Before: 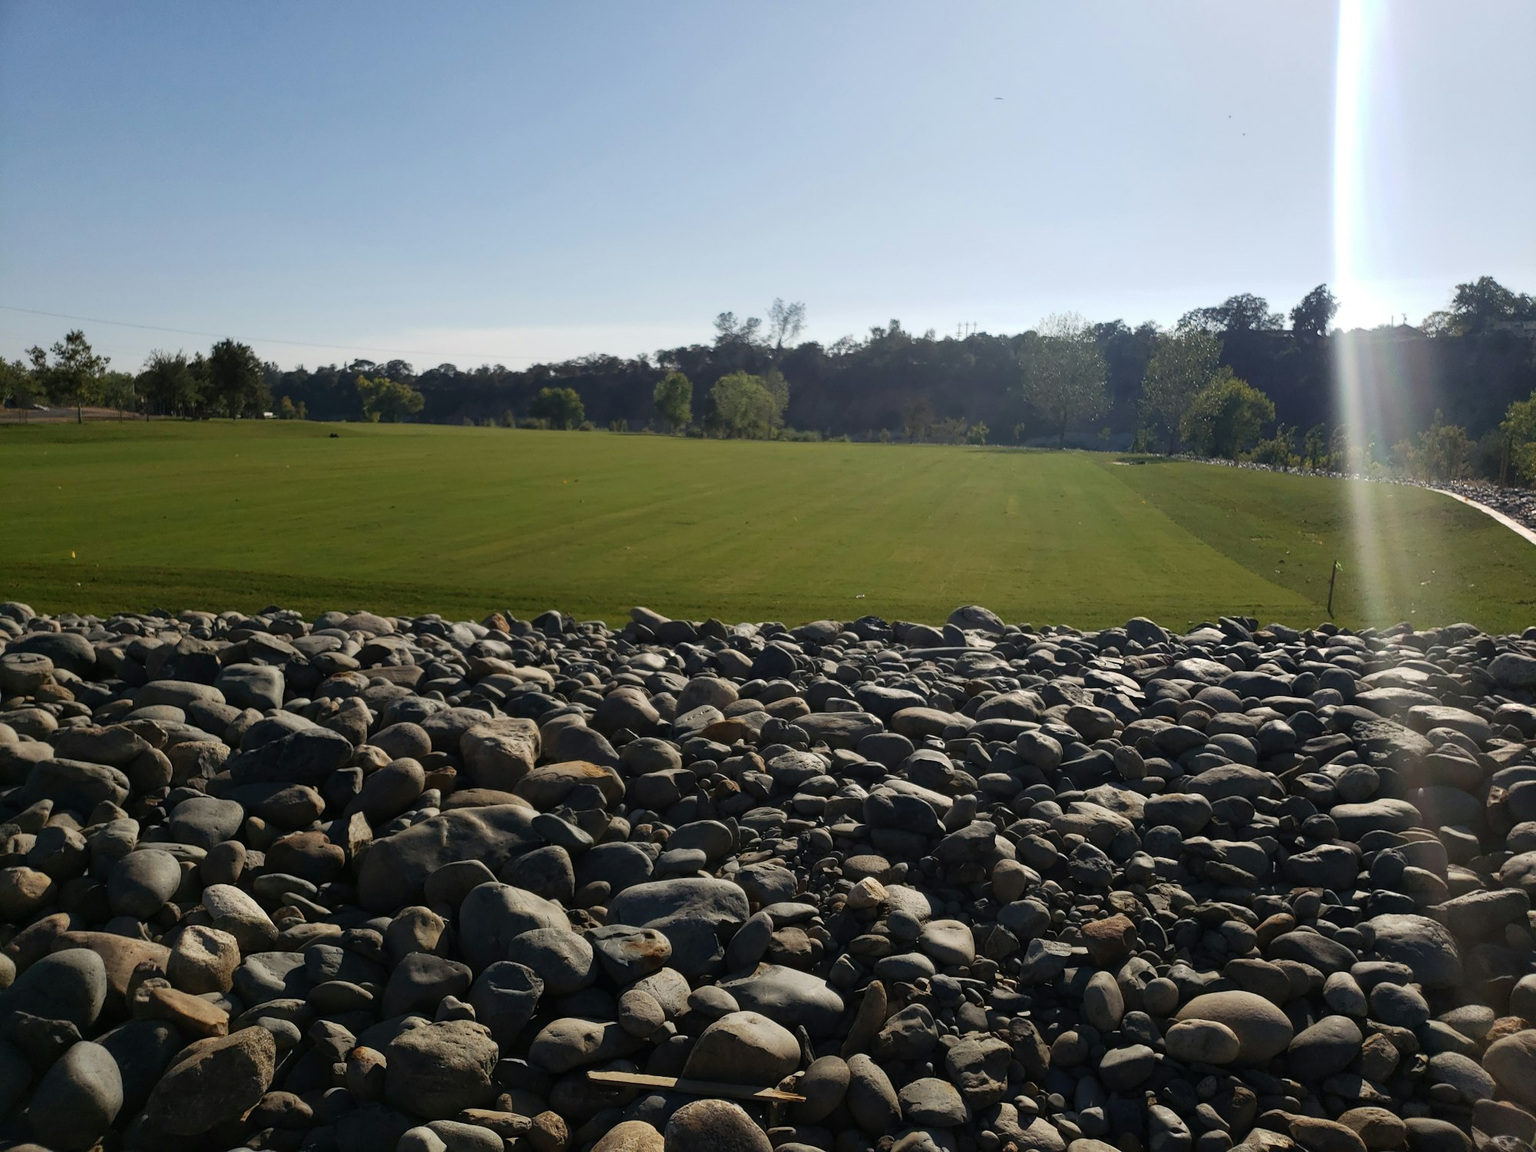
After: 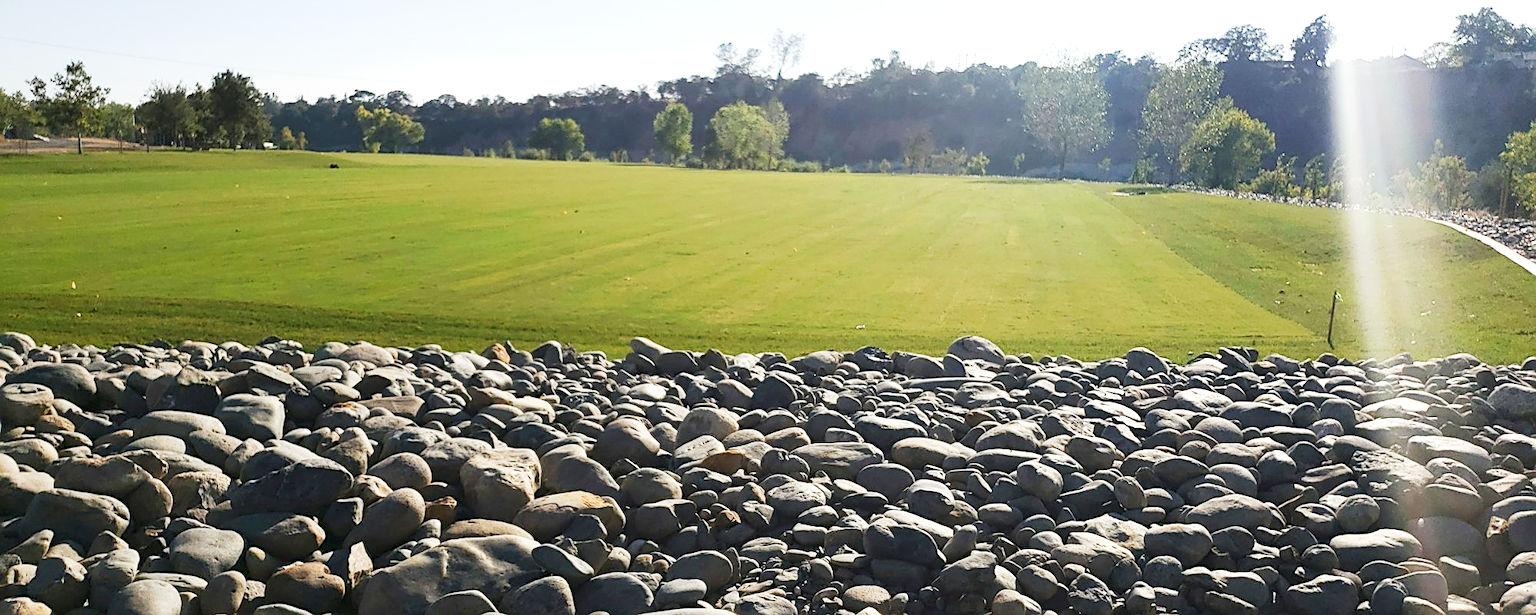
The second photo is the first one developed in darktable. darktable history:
exposure: exposure 0.578 EV, compensate highlight preservation false
crop and rotate: top 23.425%, bottom 23.113%
tone curve: curves: ch0 [(0, 0) (0.003, 0.015) (0.011, 0.025) (0.025, 0.056) (0.044, 0.104) (0.069, 0.139) (0.1, 0.181) (0.136, 0.226) (0.177, 0.28) (0.224, 0.346) (0.277, 0.42) (0.335, 0.505) (0.399, 0.594) (0.468, 0.699) (0.543, 0.776) (0.623, 0.848) (0.709, 0.893) (0.801, 0.93) (0.898, 0.97) (1, 1)], preserve colors none
sharpen: amount 0.589
